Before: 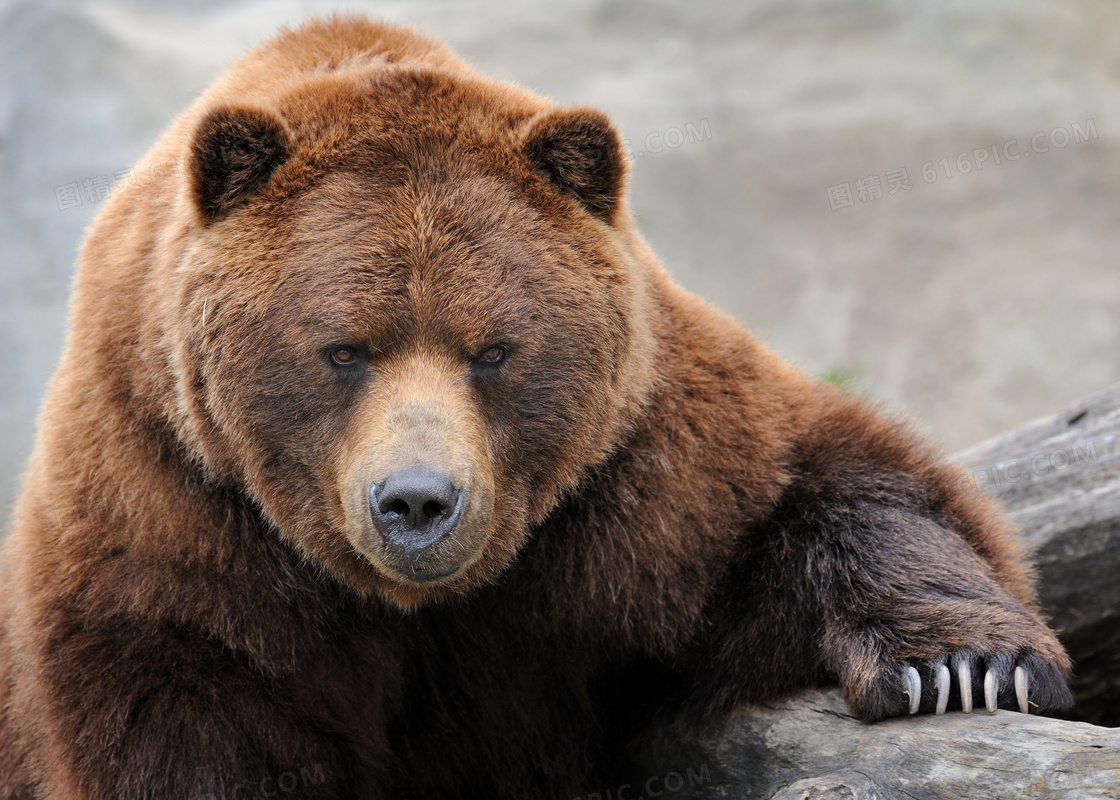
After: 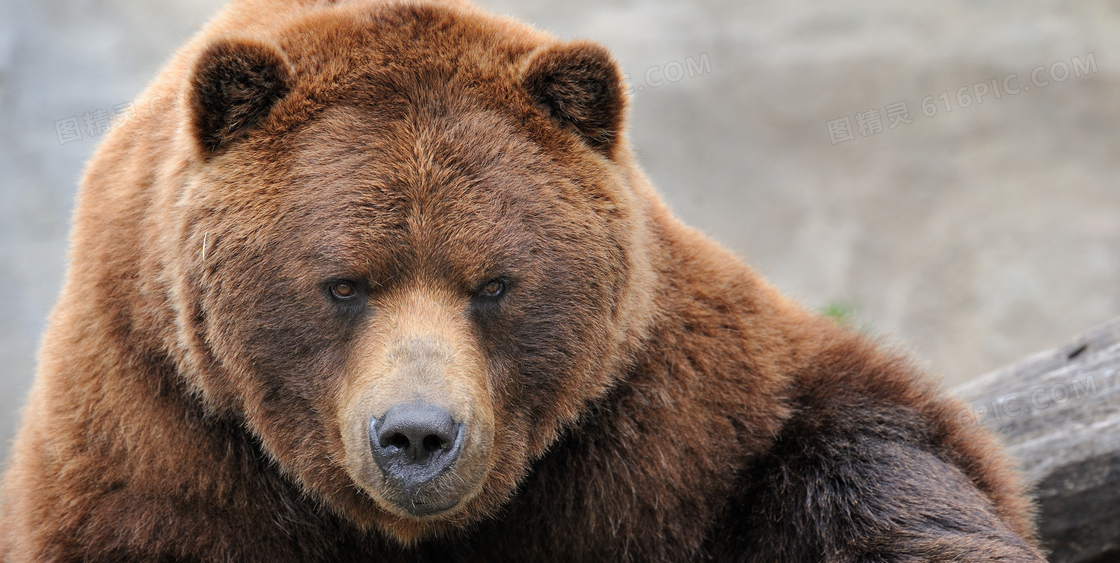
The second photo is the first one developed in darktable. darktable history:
crop and rotate: top 8.38%, bottom 21.211%
